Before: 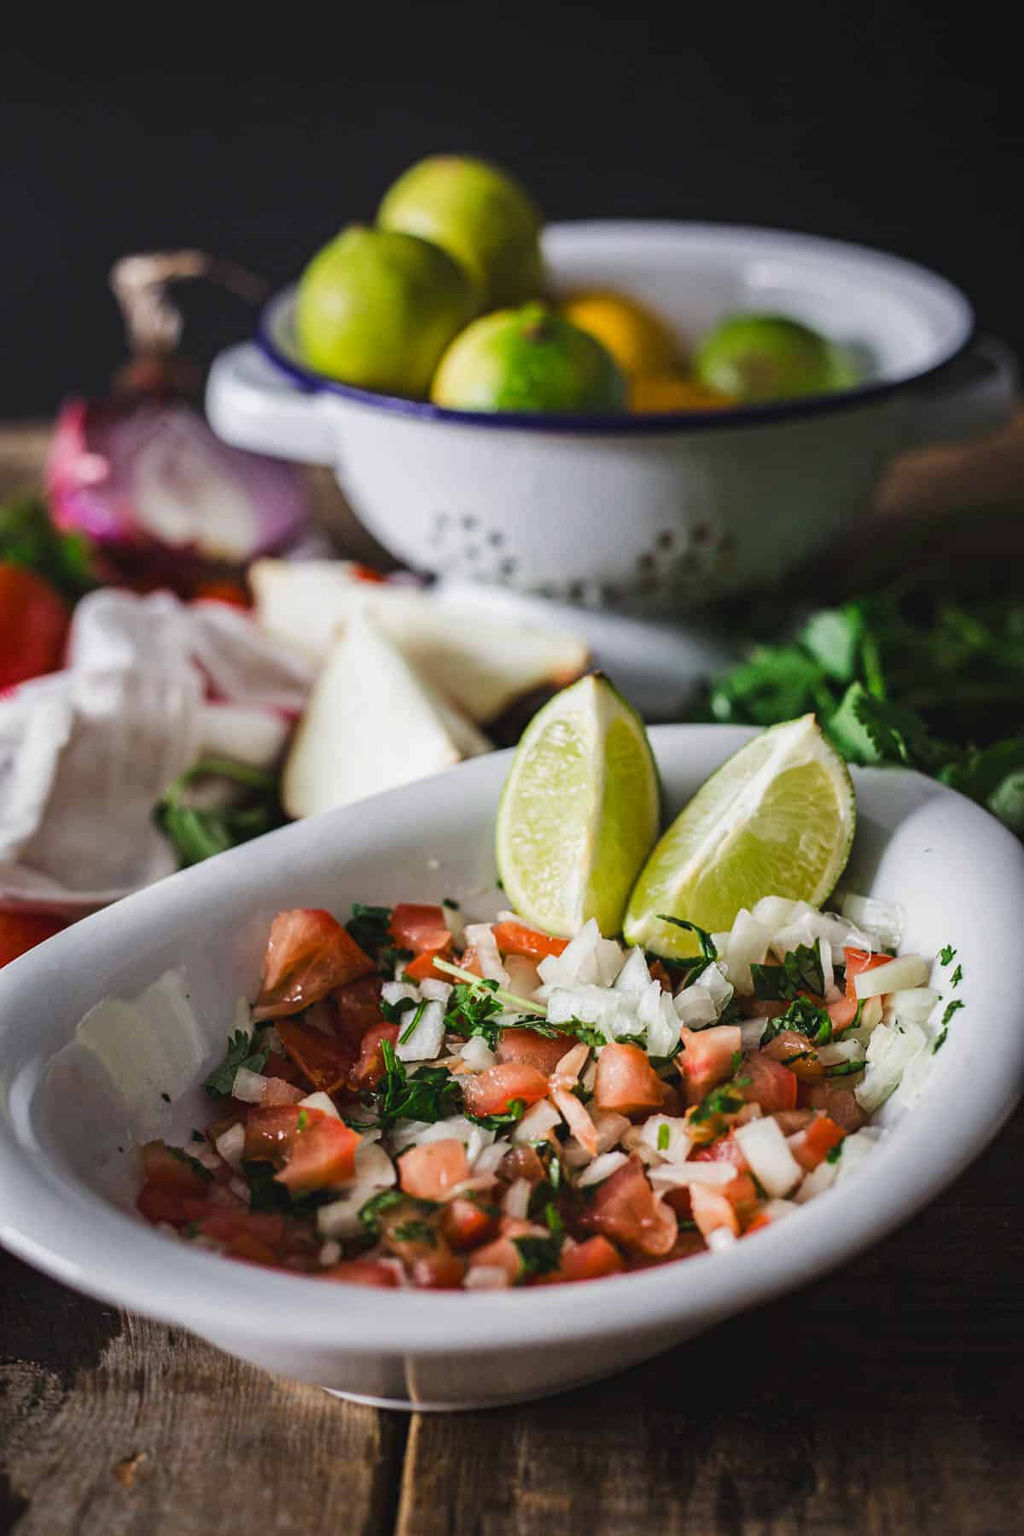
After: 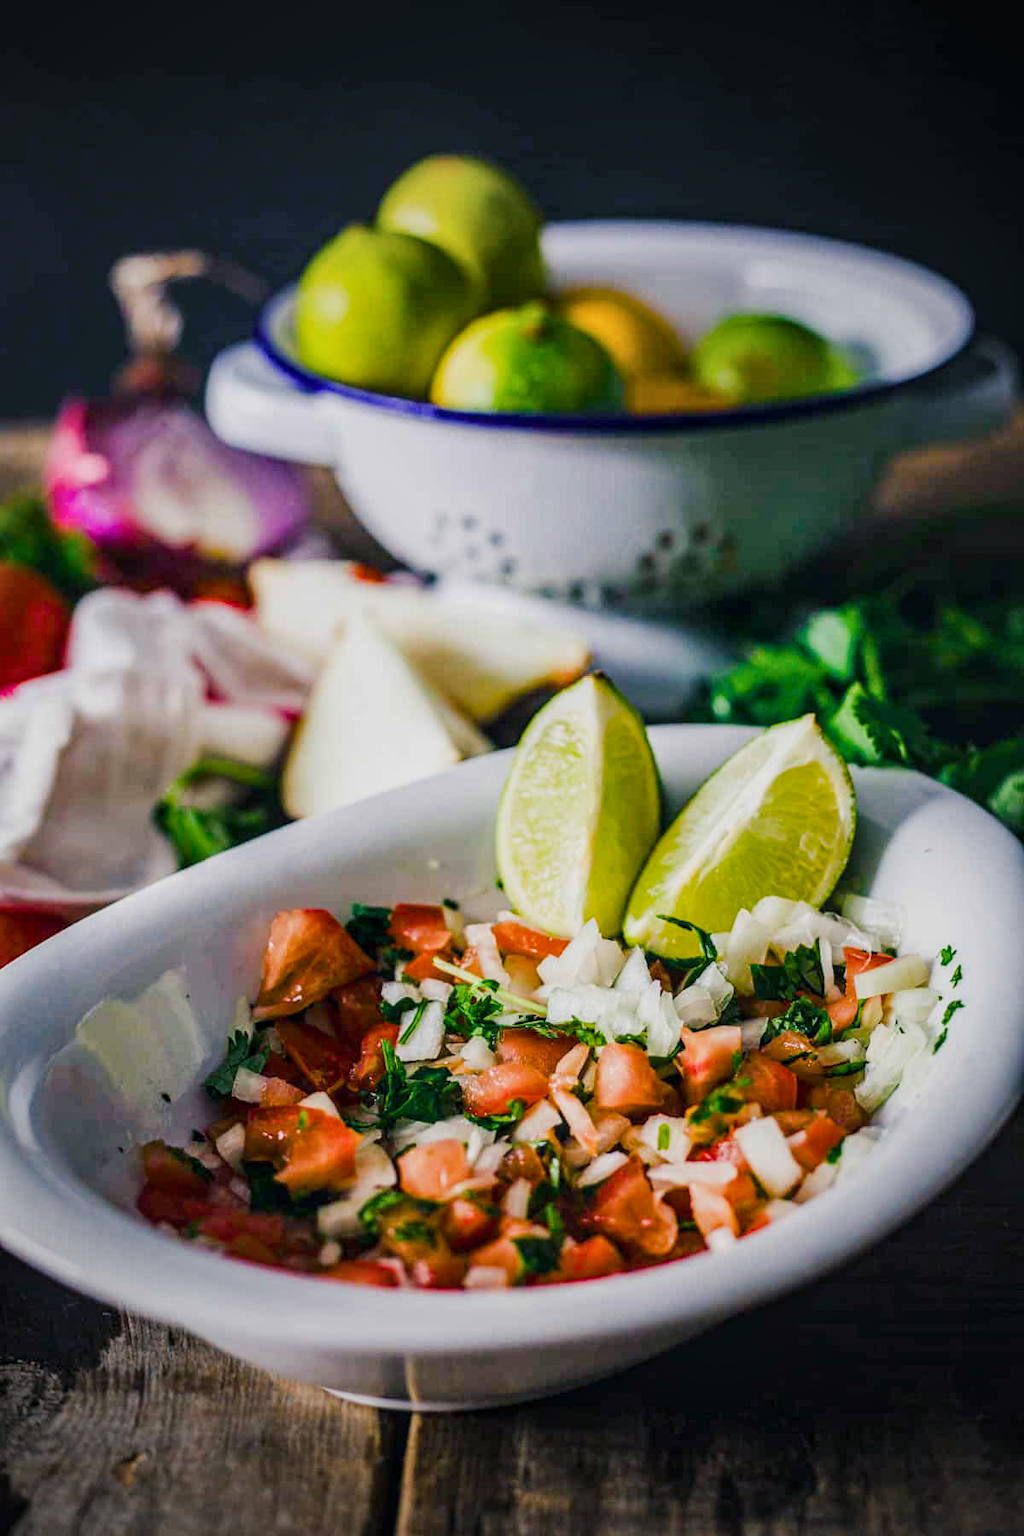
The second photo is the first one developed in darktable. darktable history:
color balance rgb: shadows lift › chroma 7.551%, shadows lift › hue 244.36°, power › hue 329.42°, linear chroma grading › shadows -7.582%, linear chroma grading › global chroma 9.978%, perceptual saturation grading › global saturation 53.888%, perceptual saturation grading › highlights -50.519%, perceptual saturation grading › mid-tones 39.411%, perceptual saturation grading › shadows 30.326%, perceptual brilliance grading › global brilliance 11.701%
vignetting: fall-off start 67.22%, width/height ratio 1.009, unbound false
local contrast: on, module defaults
filmic rgb: black relative exposure -7.65 EV, white relative exposure 4.56 EV, threshold 3.05 EV, hardness 3.61, contrast in shadows safe, enable highlight reconstruction true
